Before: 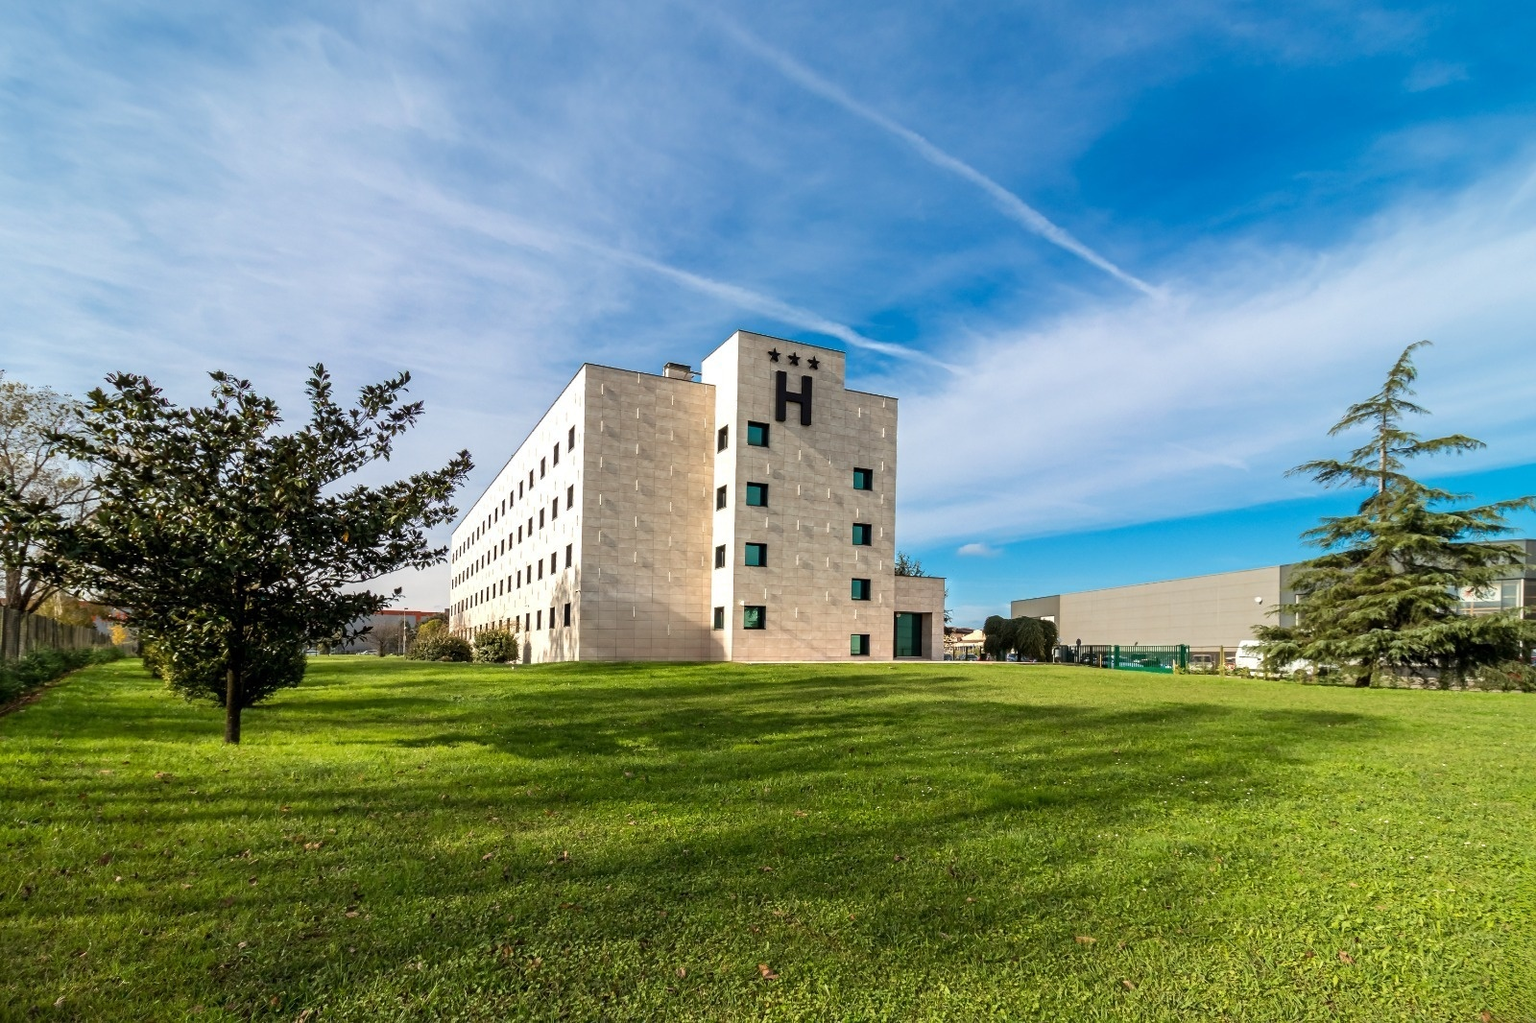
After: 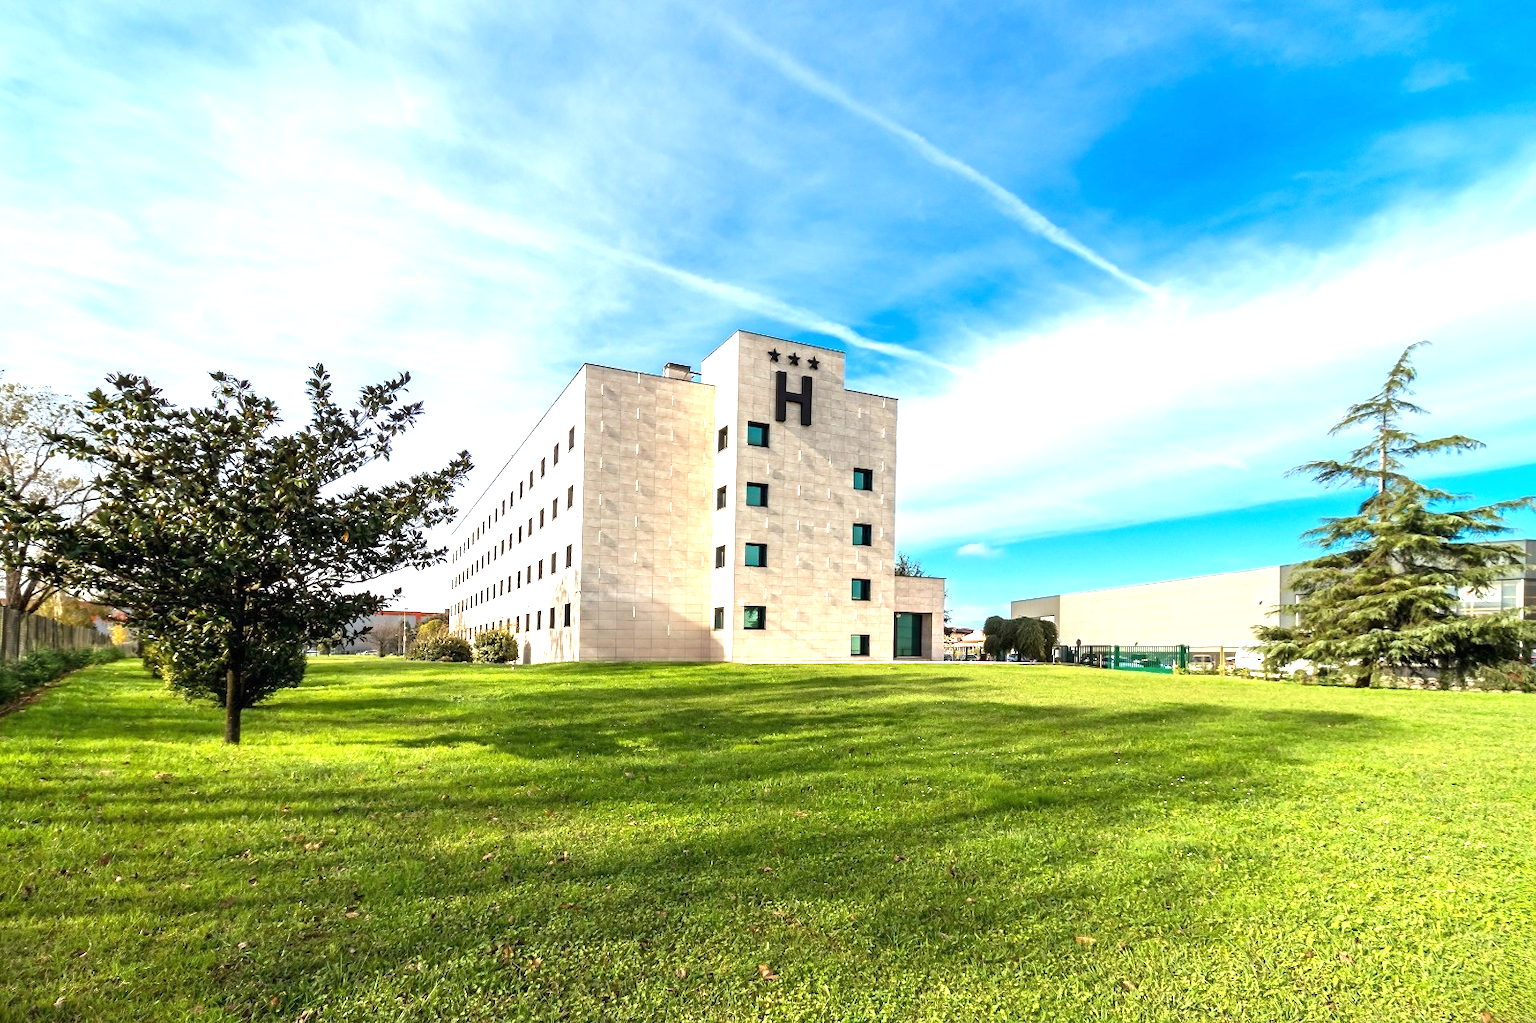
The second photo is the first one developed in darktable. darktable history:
exposure: black level correction 0, exposure 1.099 EV, compensate highlight preservation false
levels: black 0.082%
